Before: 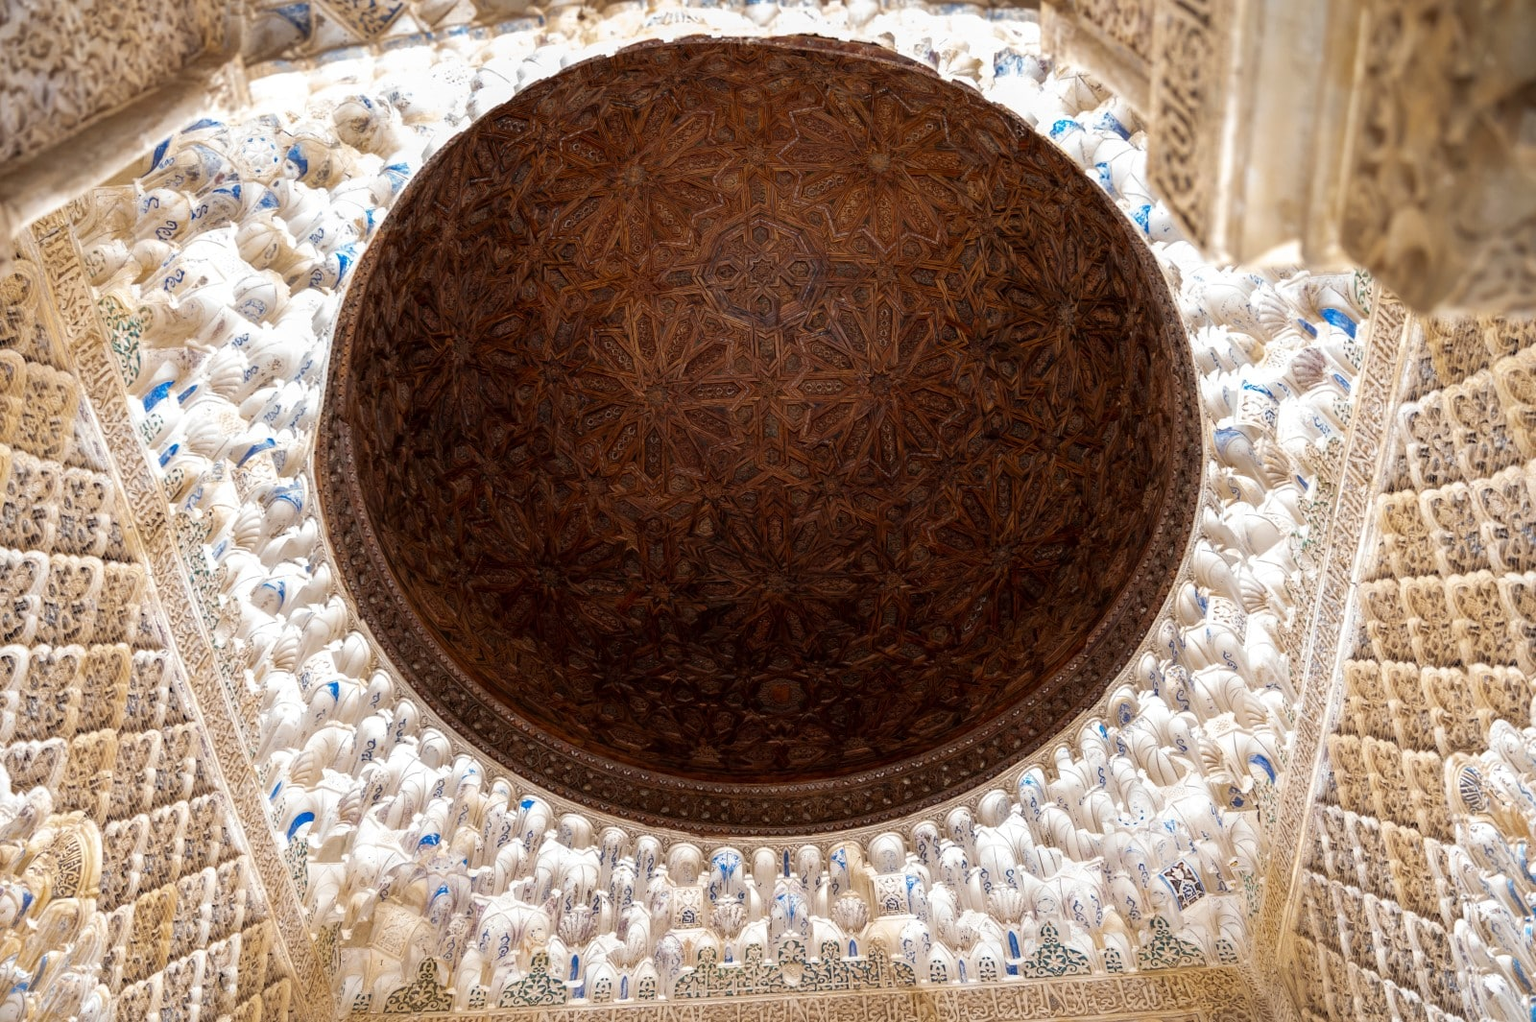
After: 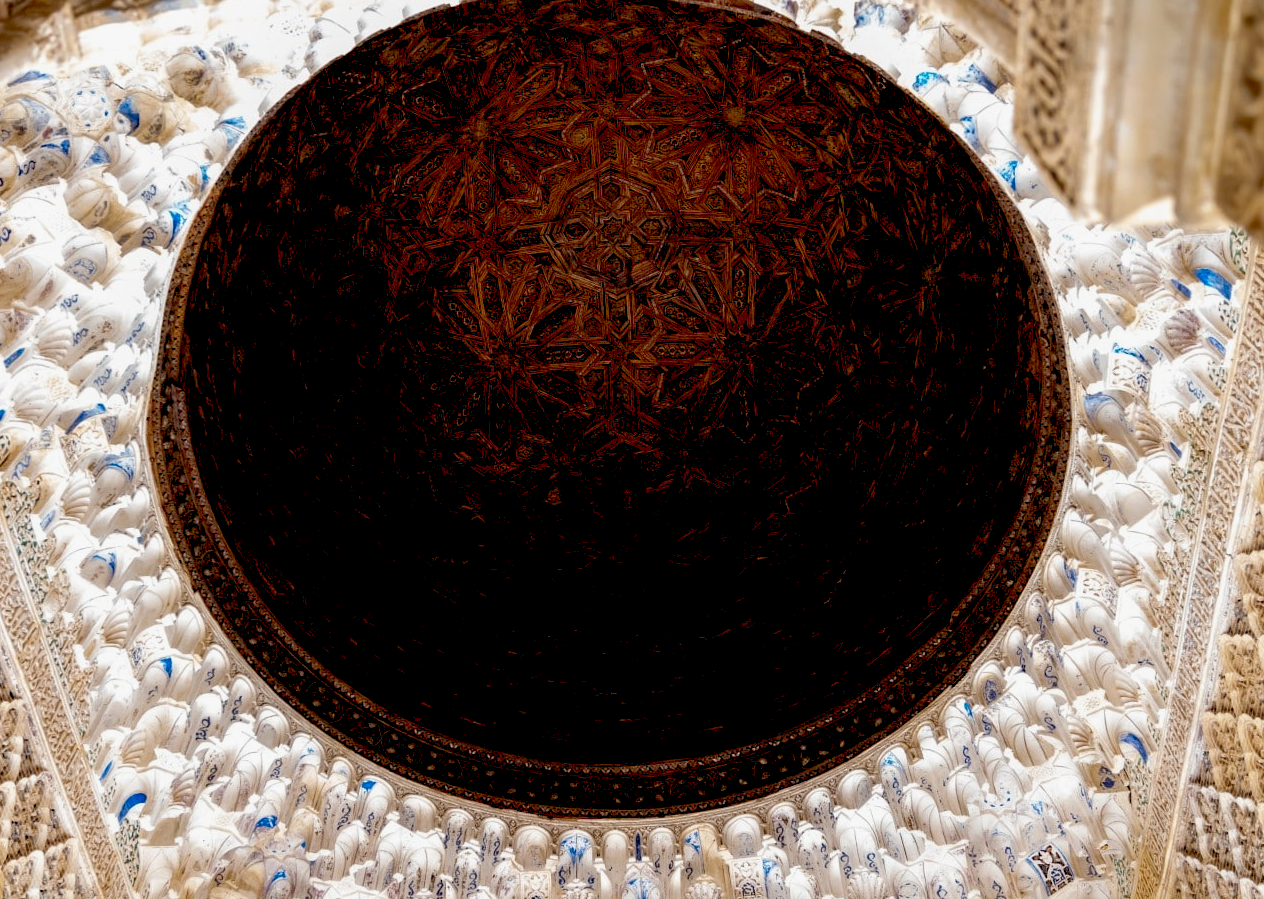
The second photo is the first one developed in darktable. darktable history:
levels: white 99.89%
exposure: black level correction 0.036, exposure 0.9 EV, compensate exposure bias true, compensate highlight preservation false
crop: left 11.353%, top 4.992%, right 9.591%, bottom 10.558%
